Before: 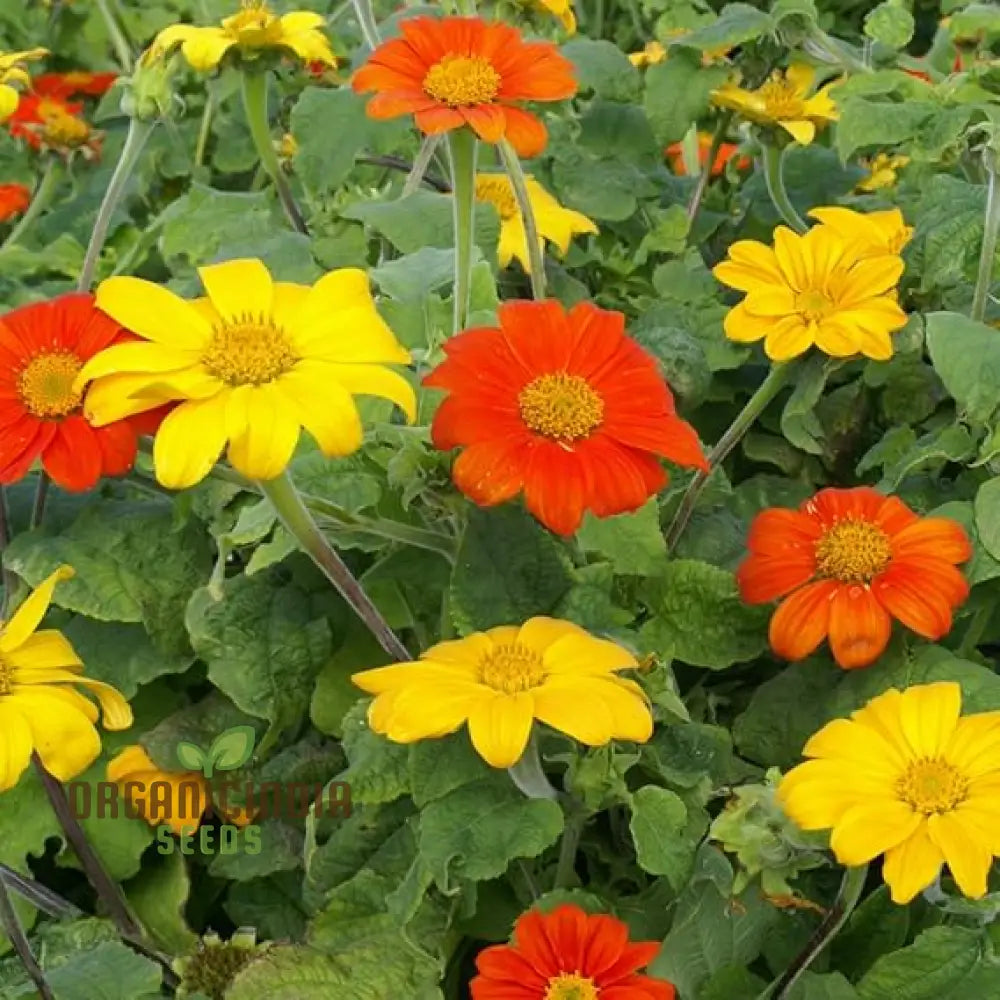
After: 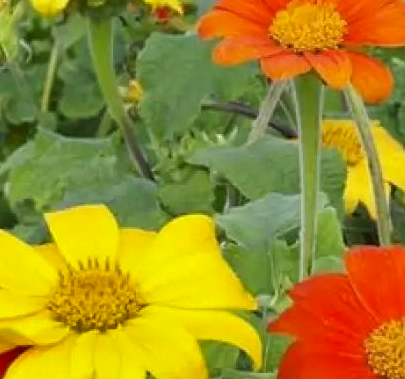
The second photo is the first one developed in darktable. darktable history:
shadows and highlights: radius 100.41, shadows 50.55, highlights -64.36, highlights color adjustment 49.82%, soften with gaussian
crop: left 15.452%, top 5.459%, right 43.956%, bottom 56.62%
